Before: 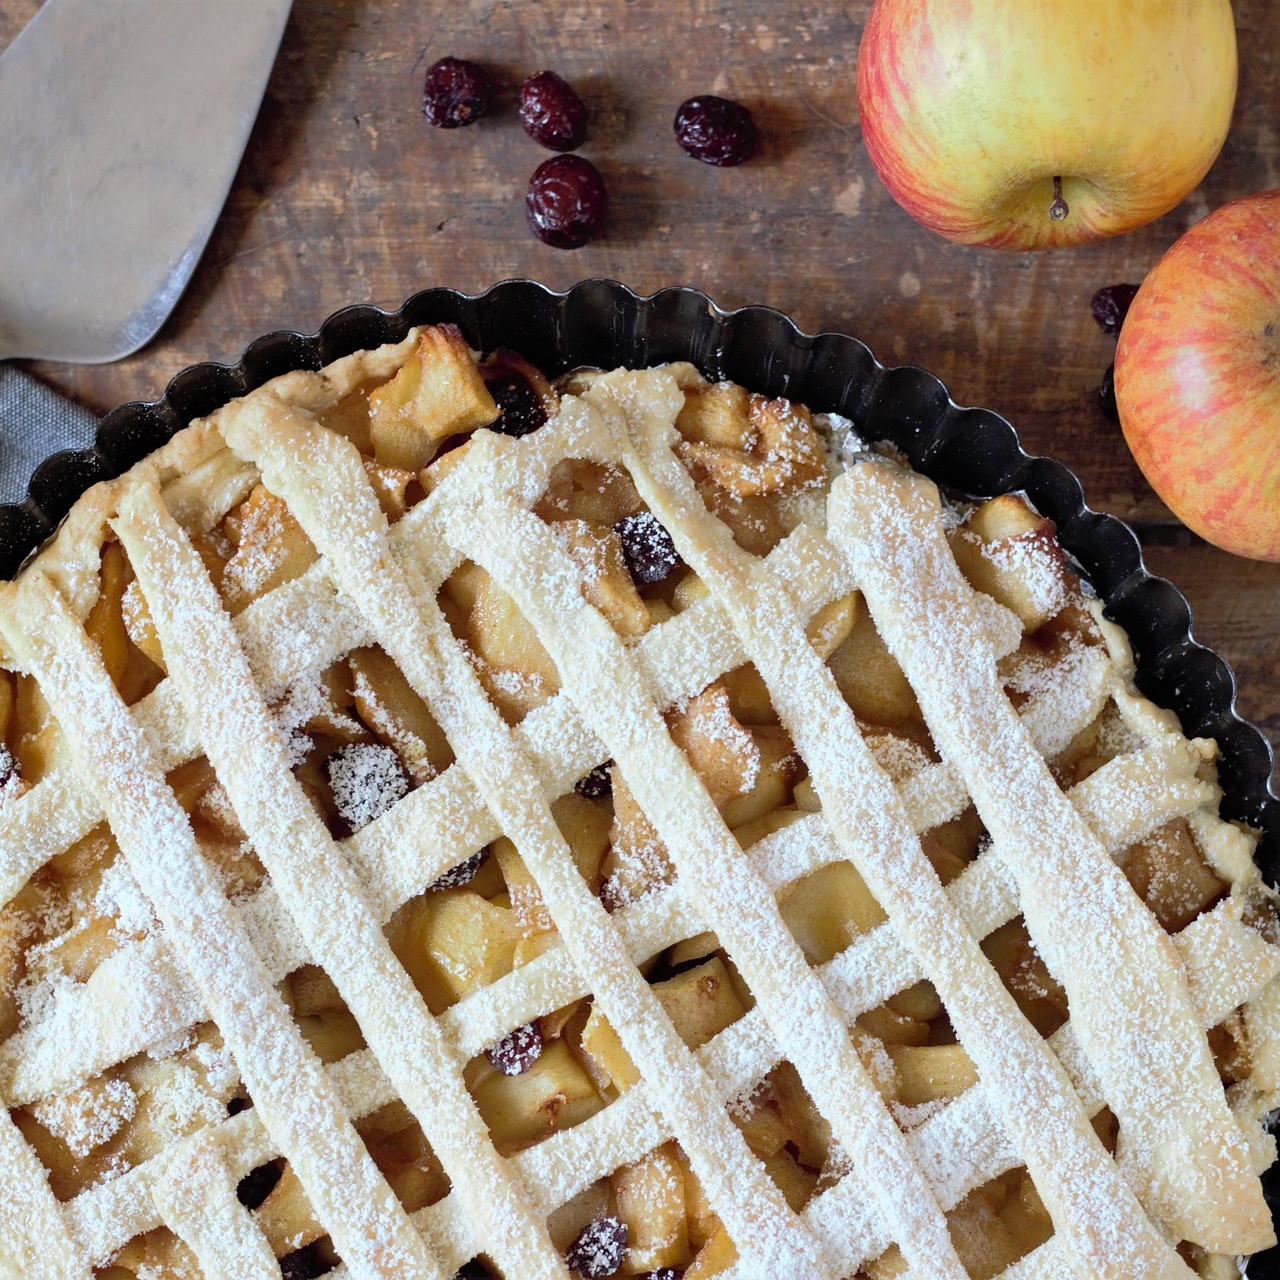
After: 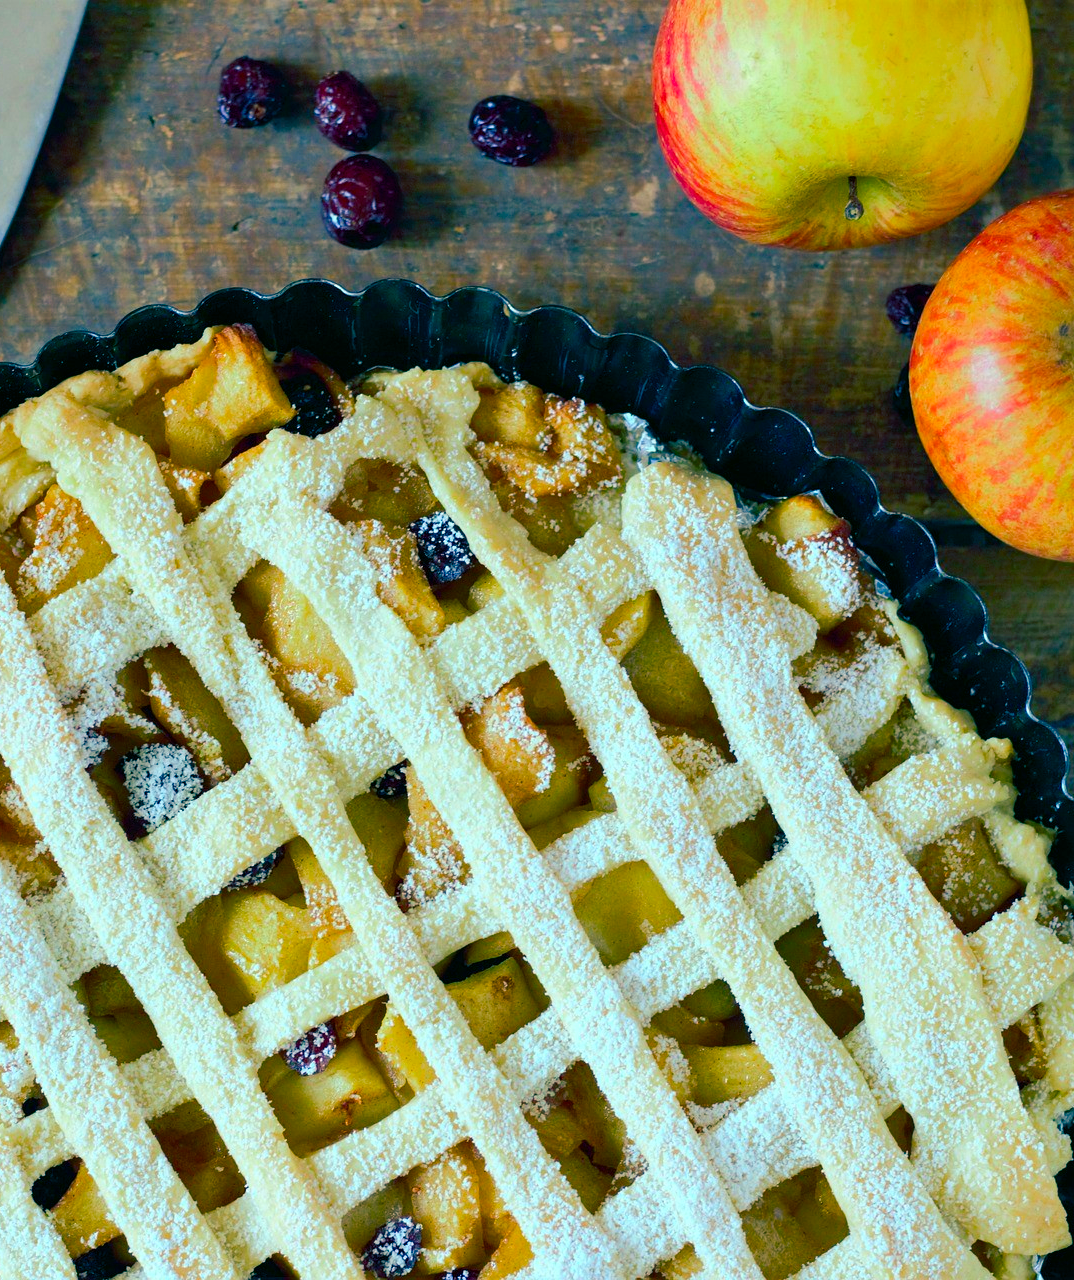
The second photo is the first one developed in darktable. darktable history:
contrast brightness saturation: contrast 0.051
crop: left 16.034%
color balance rgb: shadows lift › luminance -28.927%, shadows lift › chroma 10.164%, shadows lift › hue 231.51°, perceptual saturation grading › global saturation 27.381%, perceptual saturation grading › highlights -28.782%, perceptual saturation grading › mid-tones 15.181%, perceptual saturation grading › shadows 34.037%, global vibrance 20%
color correction: highlights a* -7.37, highlights b* 1.59, shadows a* -3.86, saturation 1.45
